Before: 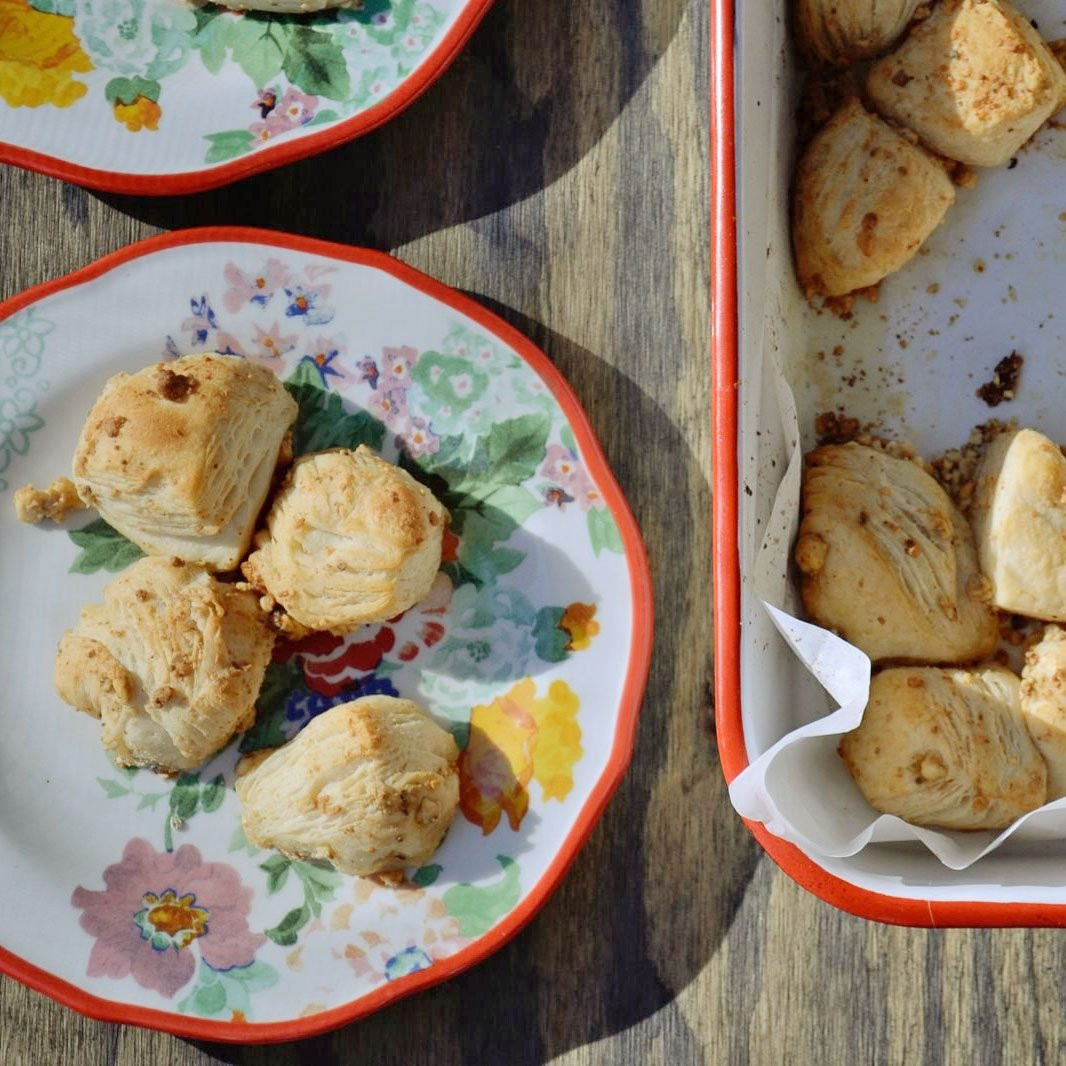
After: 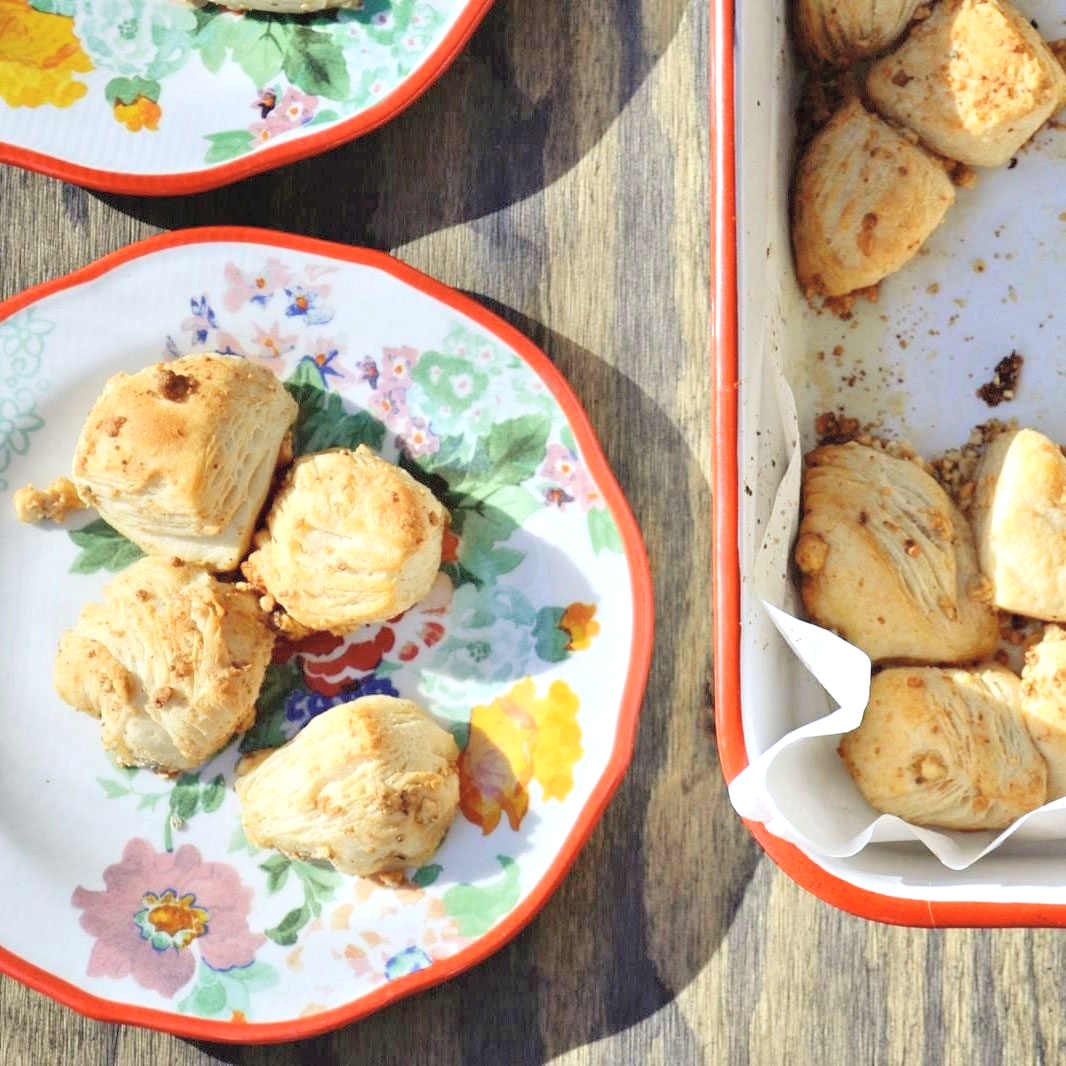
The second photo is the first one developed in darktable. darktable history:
exposure: black level correction 0, exposure 0.694 EV, compensate highlight preservation false
tone equalizer: on, module defaults
contrast brightness saturation: brightness 0.14
